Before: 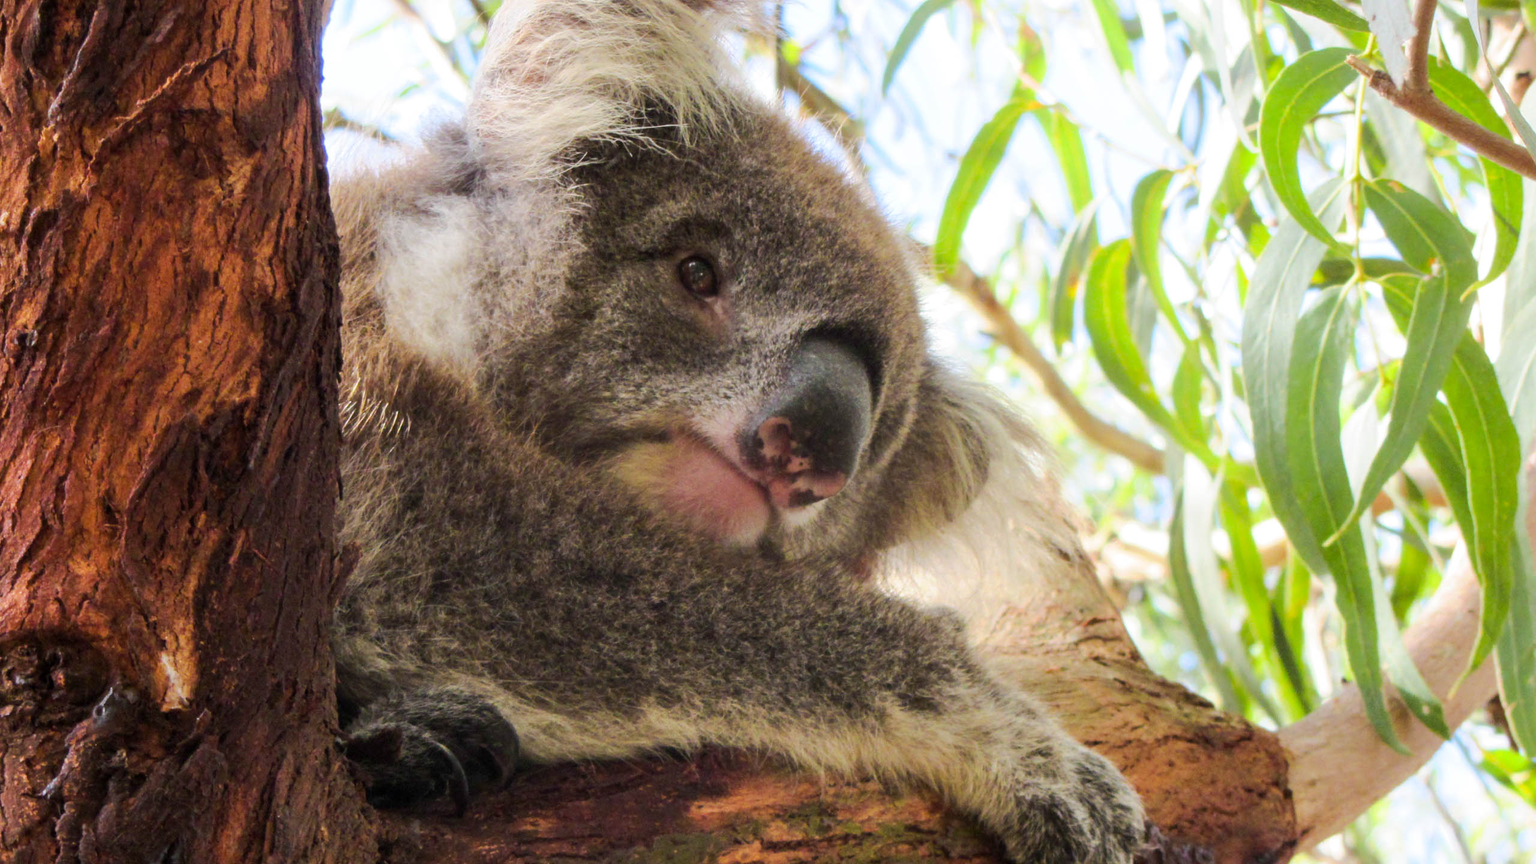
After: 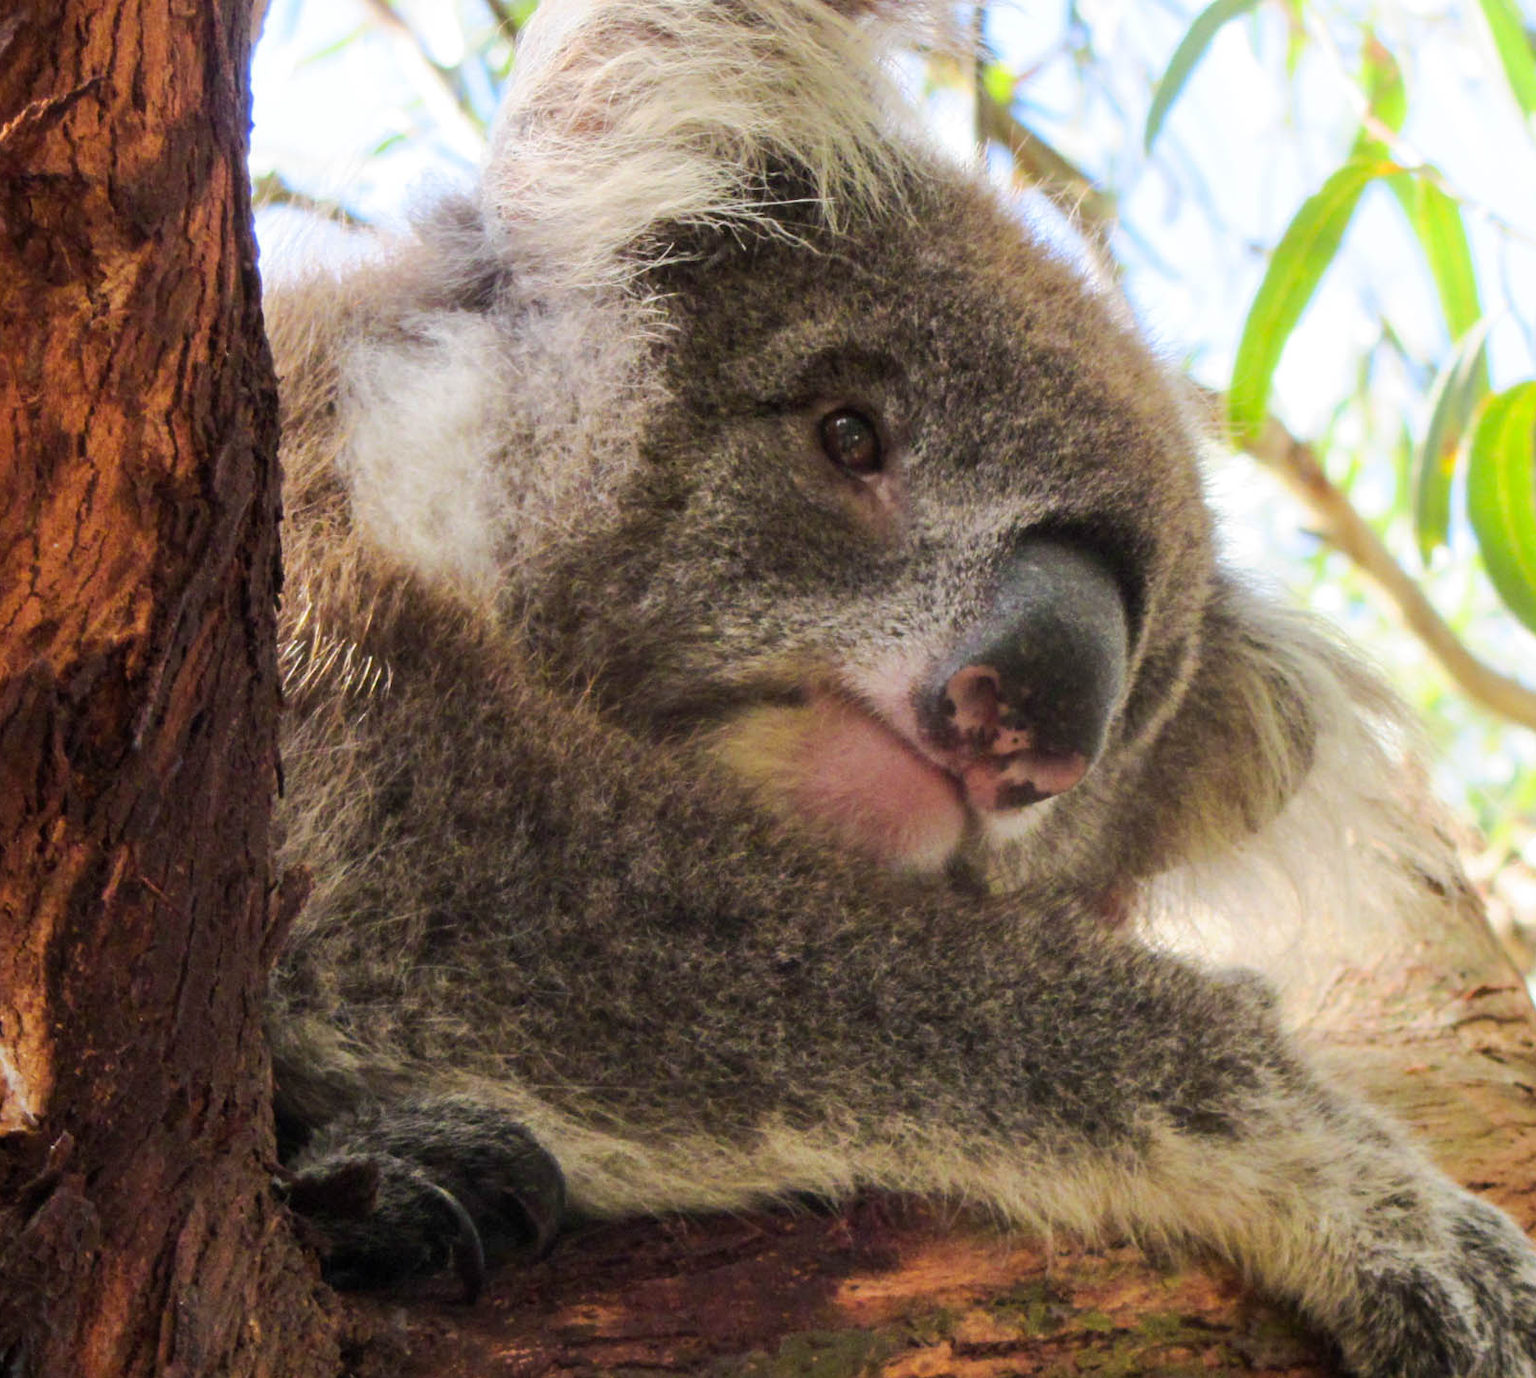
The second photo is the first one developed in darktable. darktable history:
crop: left 10.767%, right 26.561%
